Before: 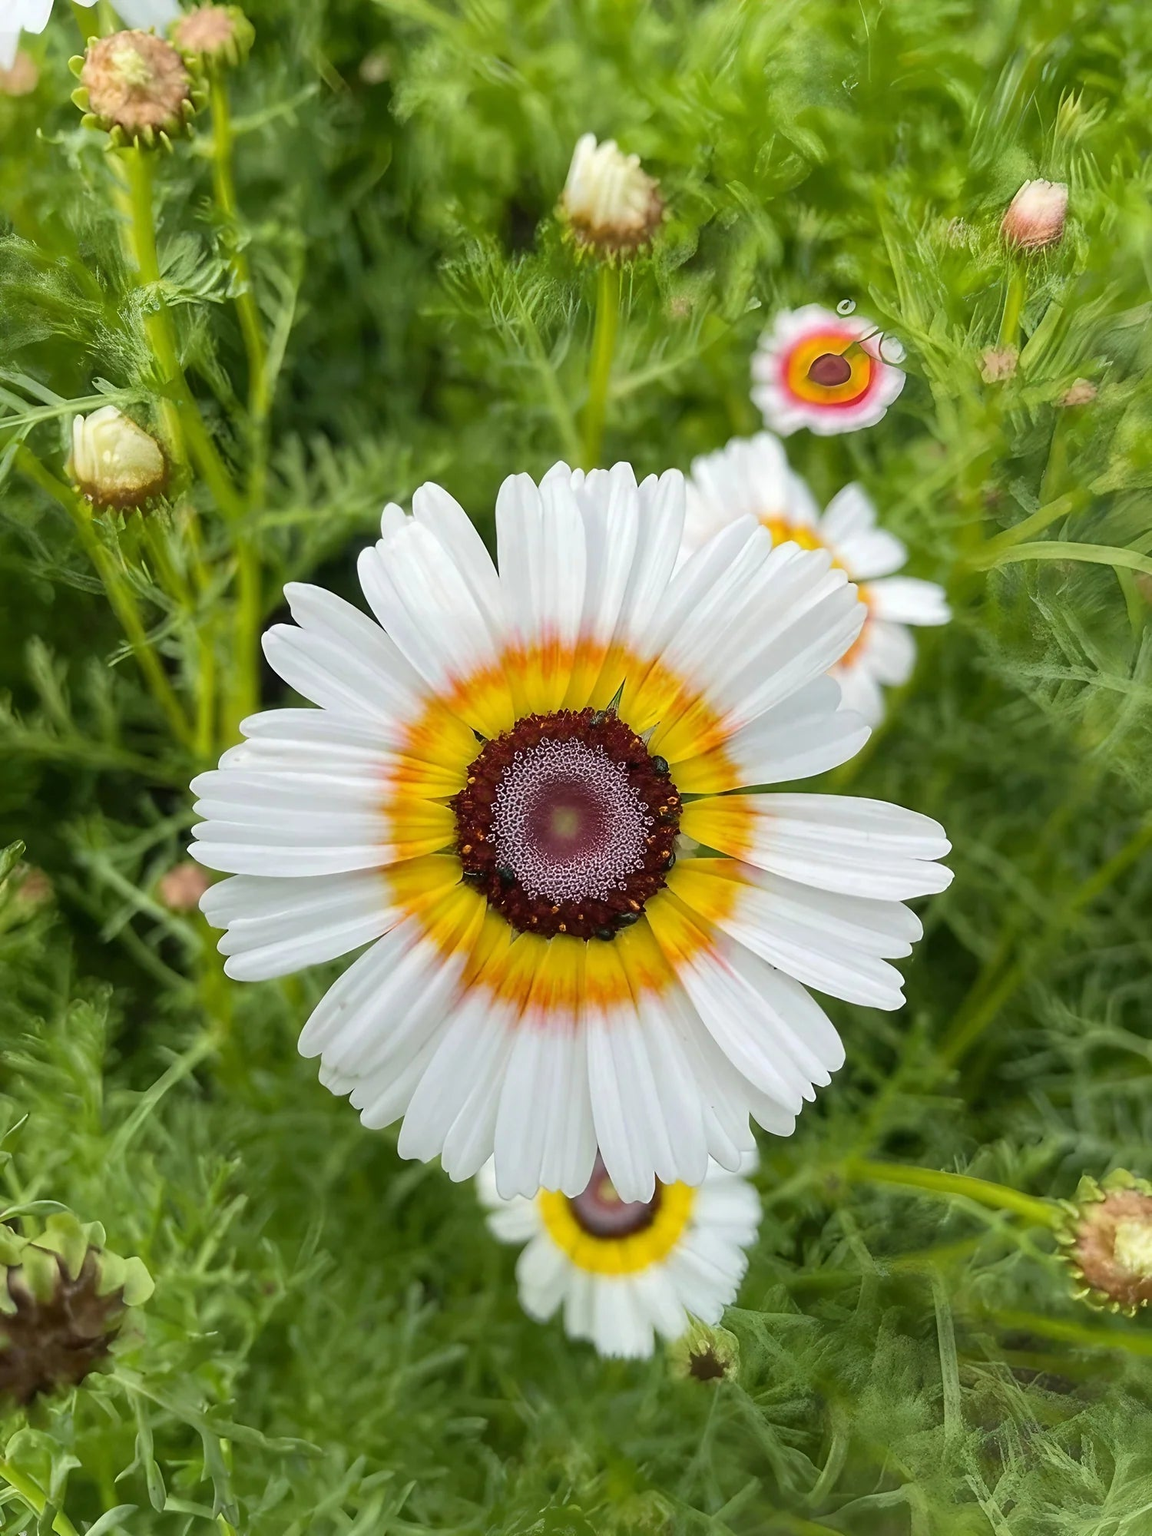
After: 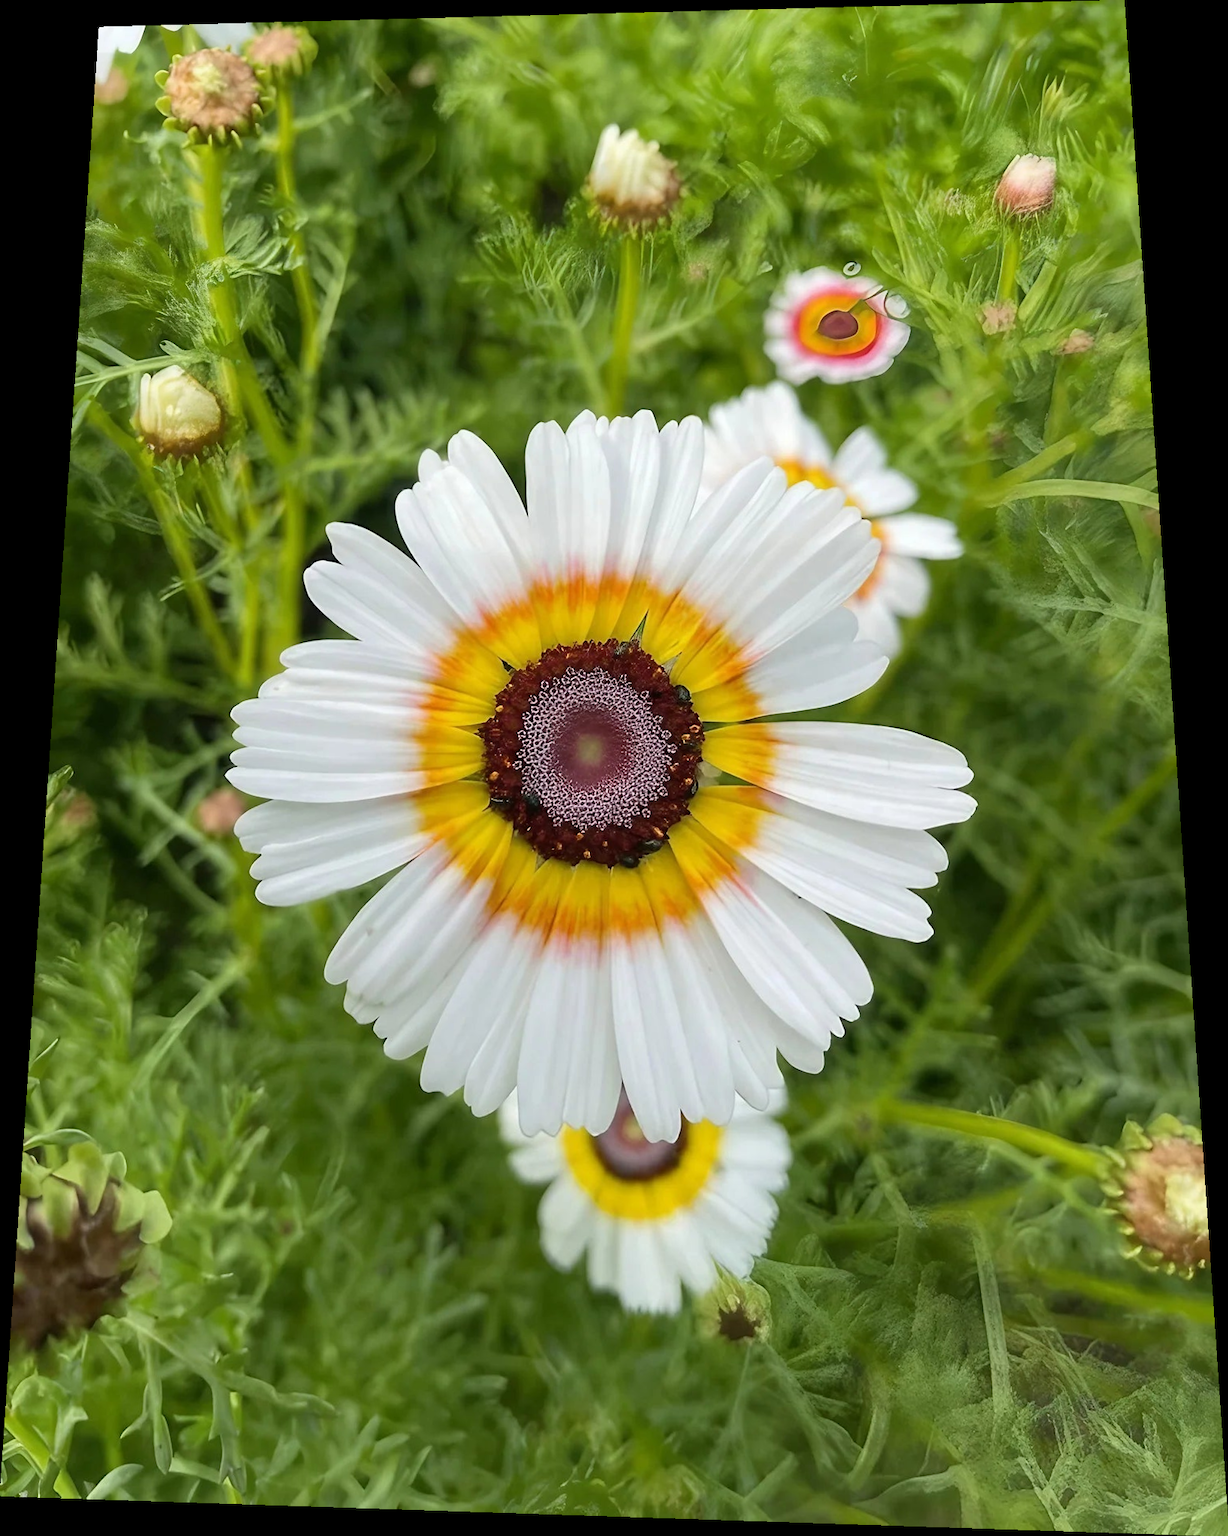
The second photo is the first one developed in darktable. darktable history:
rotate and perspective: rotation 0.128°, lens shift (vertical) -0.181, lens shift (horizontal) -0.044, shear 0.001, automatic cropping off
